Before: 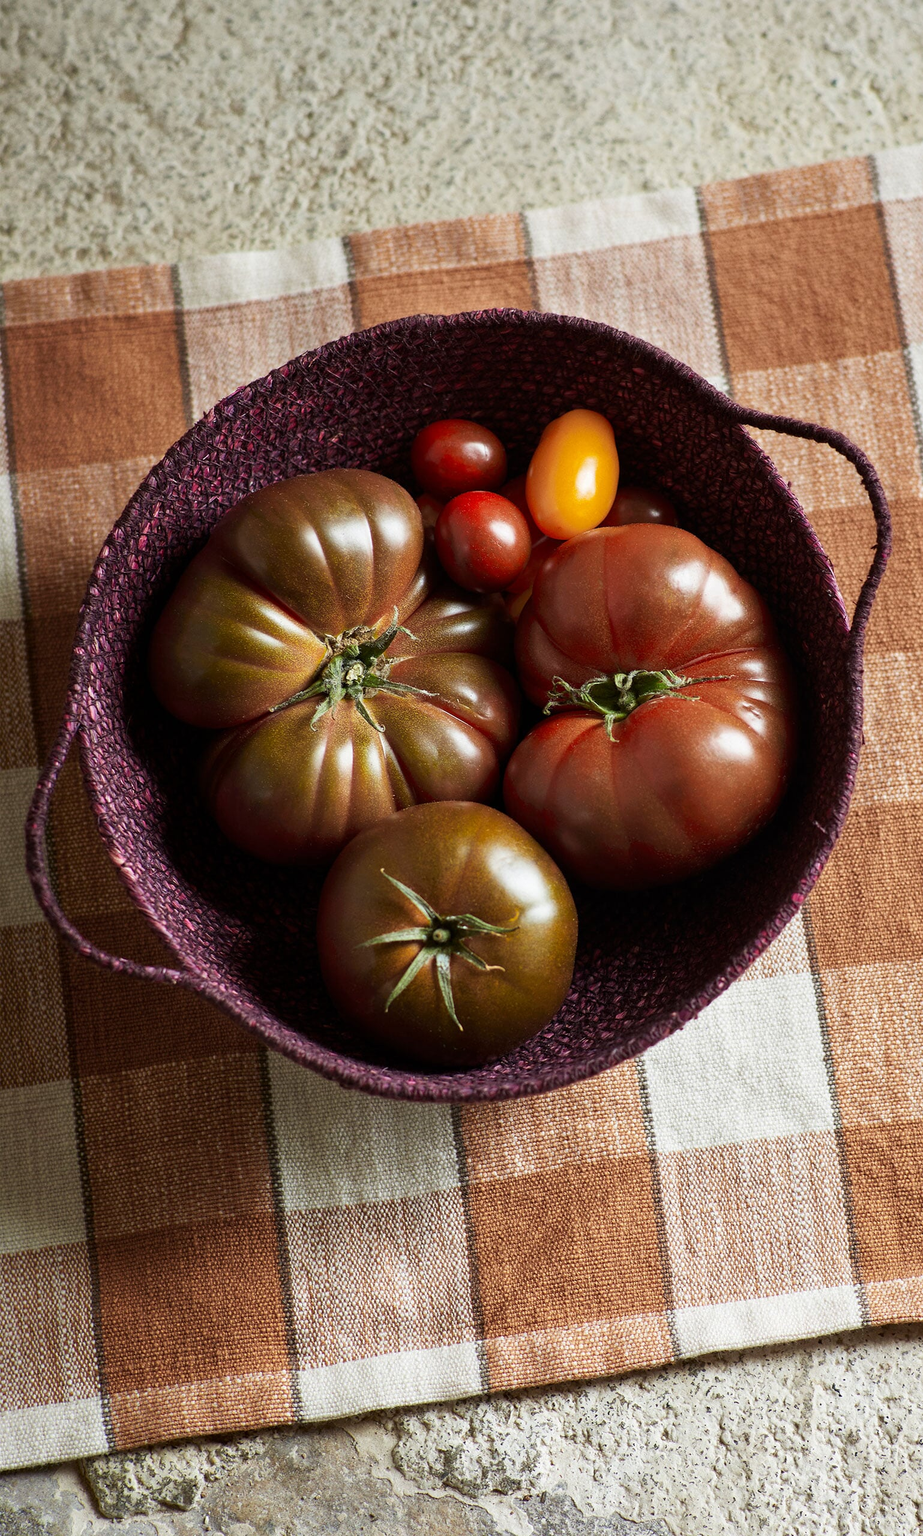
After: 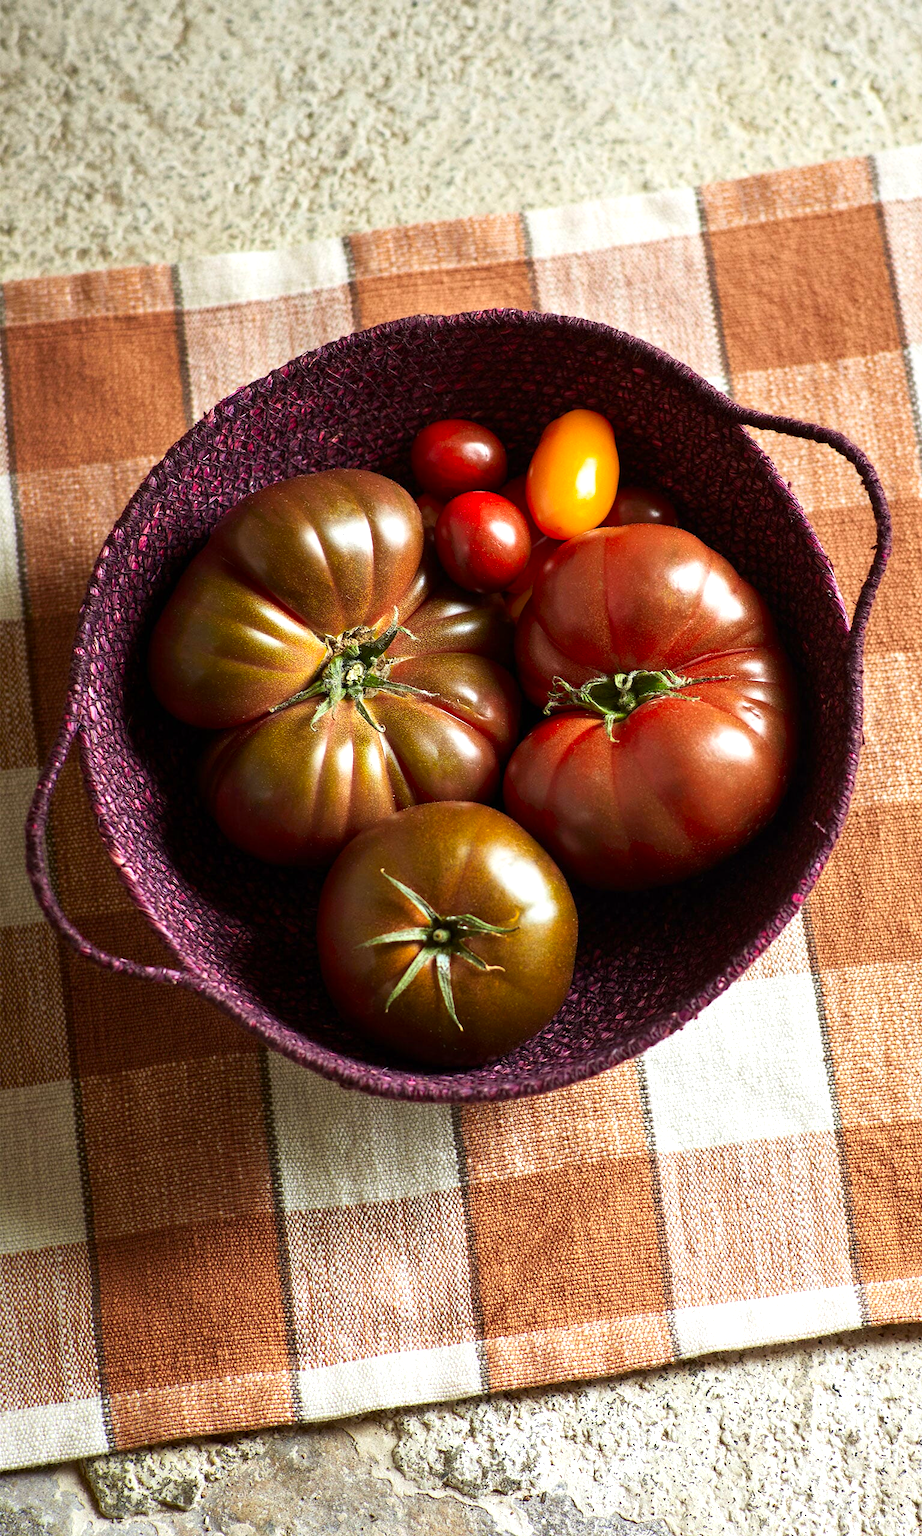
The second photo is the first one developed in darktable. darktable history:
contrast brightness saturation: contrast 0.08, saturation 0.2
exposure: exposure 0.493 EV, compensate highlight preservation false
